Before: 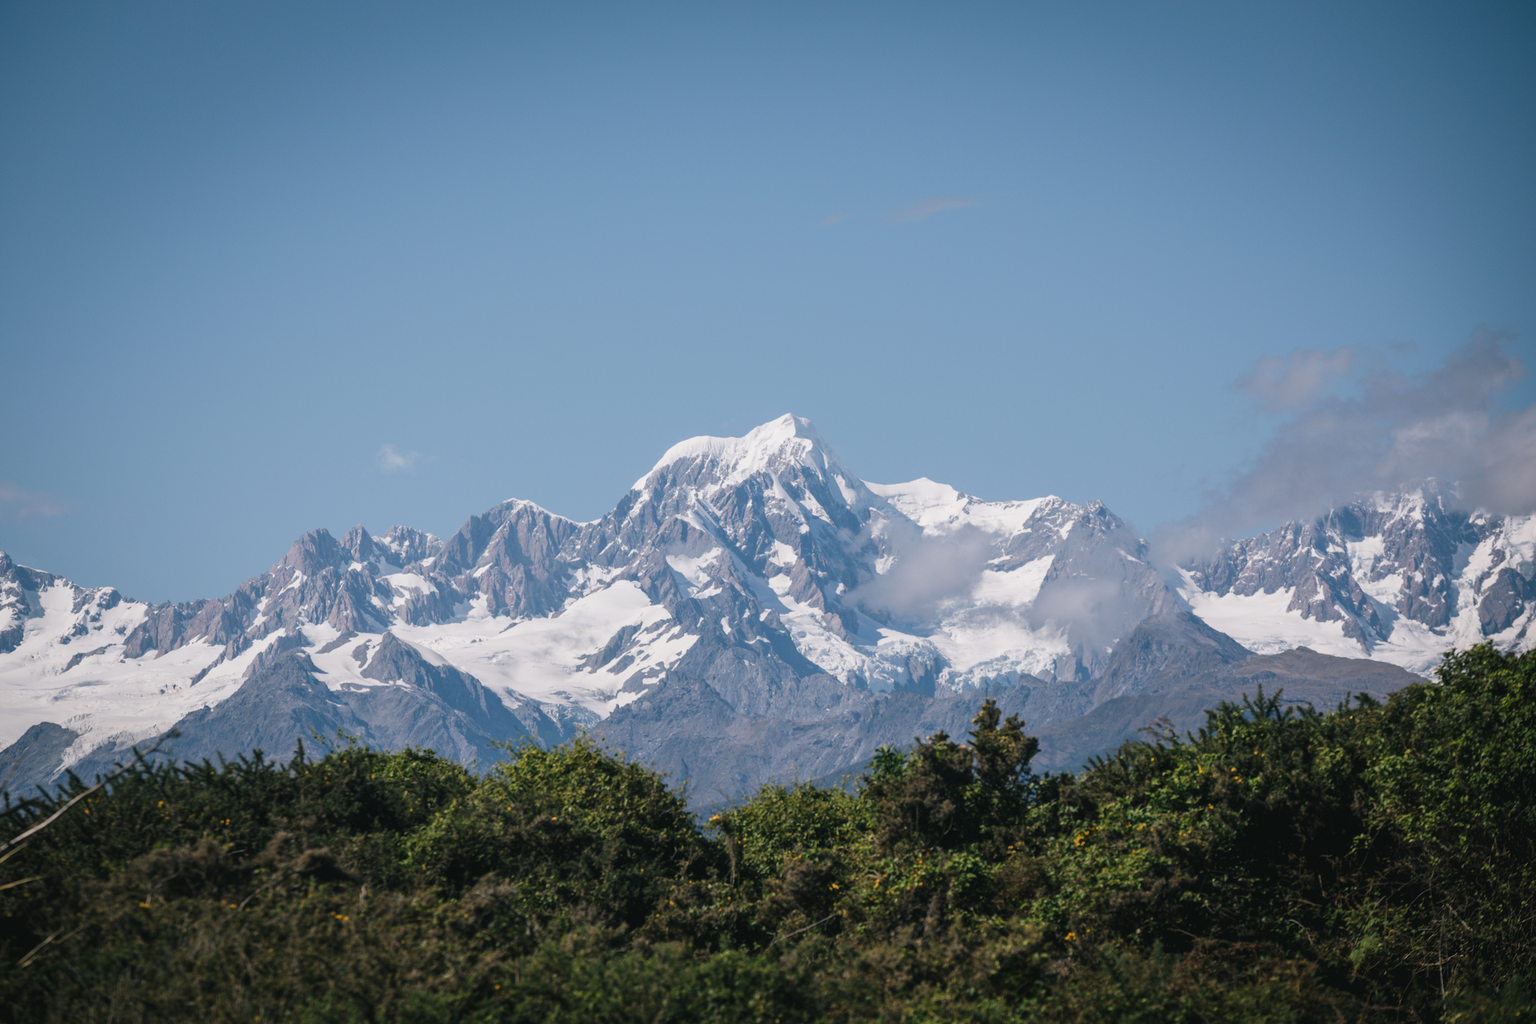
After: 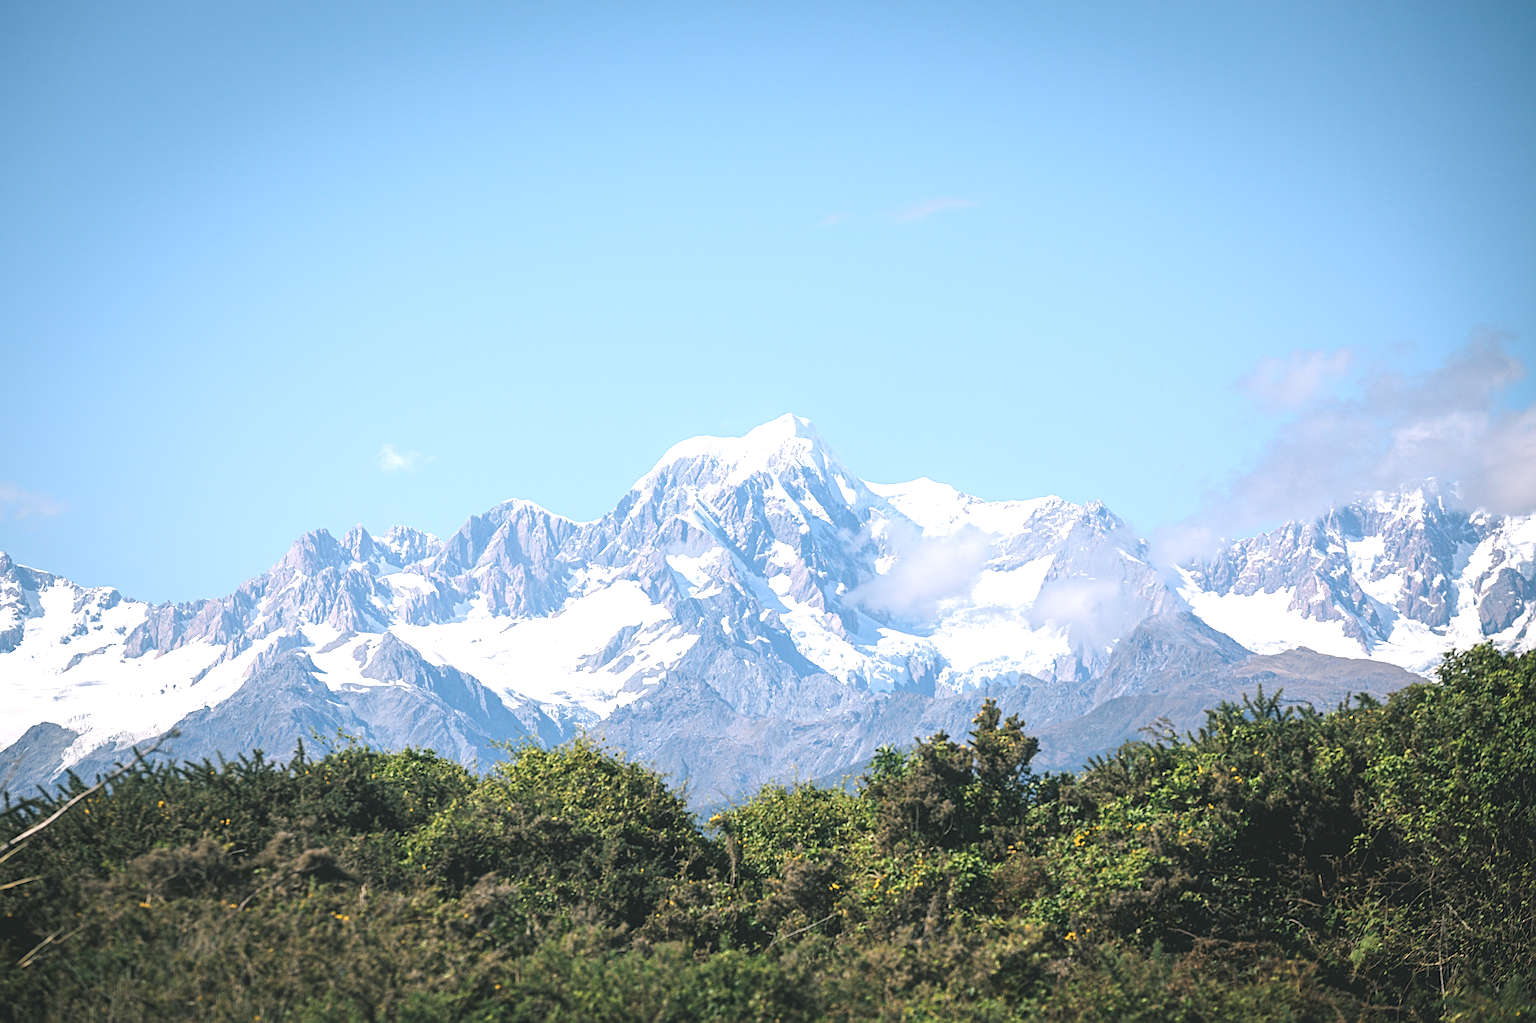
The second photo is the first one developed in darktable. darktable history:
sharpen: on, module defaults
exposure: exposure 1.09 EV, compensate highlight preservation false
contrast equalizer: octaves 7, y [[0.5, 0.5, 0.472, 0.5, 0.5, 0.5], [0.5 ×6], [0.5 ×6], [0 ×6], [0 ×6]]
contrast brightness saturation: brightness 0.124
color correction: highlights b* -0.046
